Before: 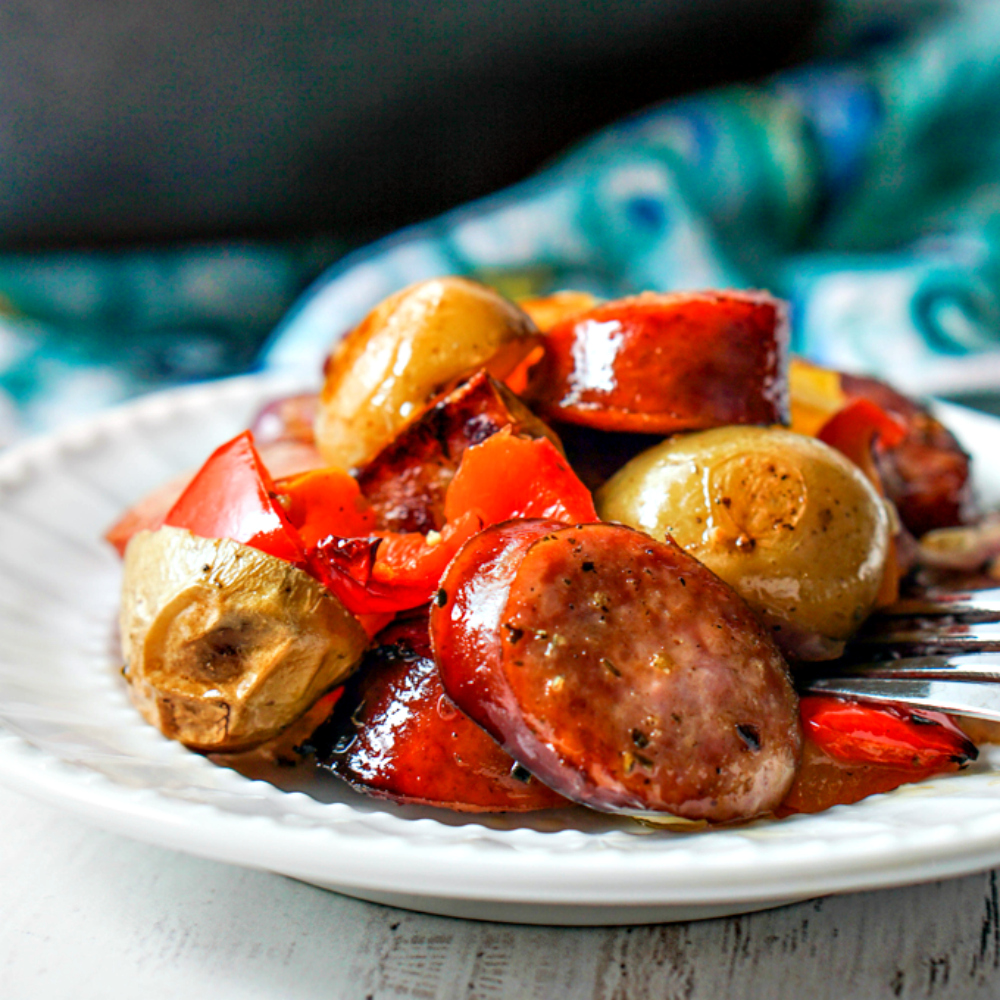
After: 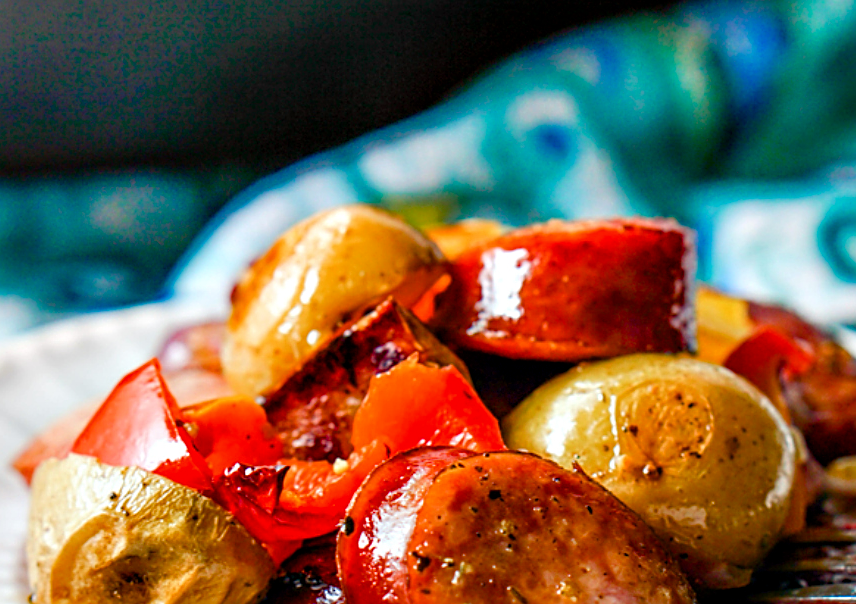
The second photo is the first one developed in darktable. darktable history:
crop and rotate: left 9.345%, top 7.22%, right 4.982%, bottom 32.331%
sharpen: on, module defaults
color balance rgb: perceptual saturation grading › global saturation 20%, perceptual saturation grading › highlights -25%, perceptual saturation grading › shadows 50%
